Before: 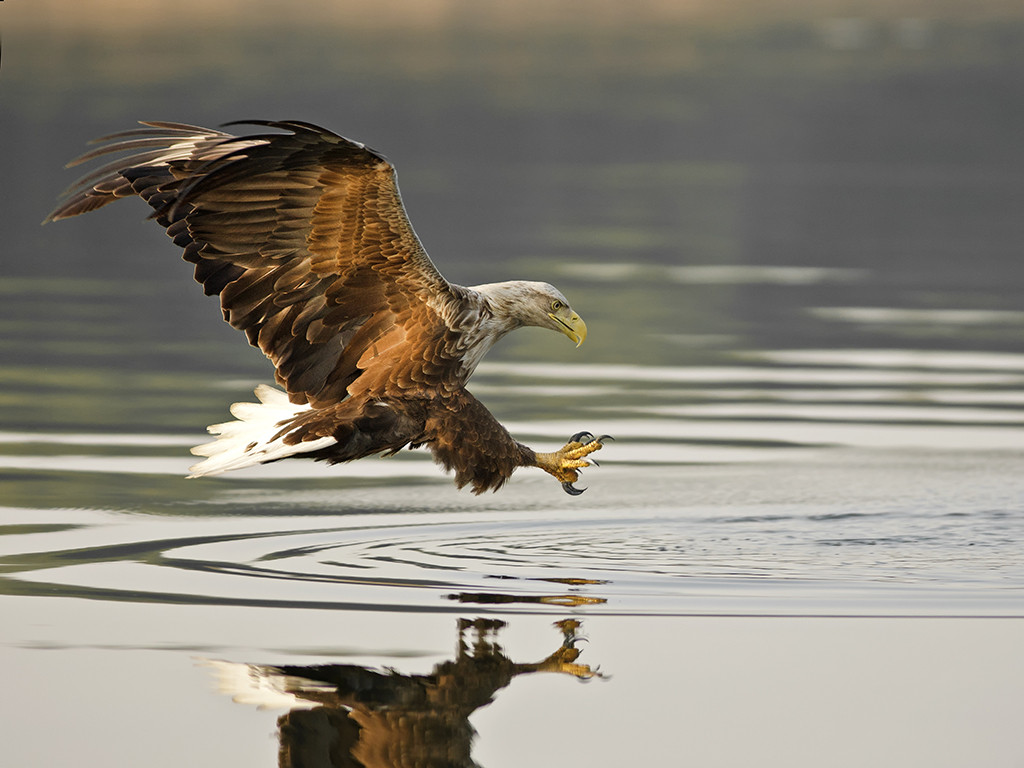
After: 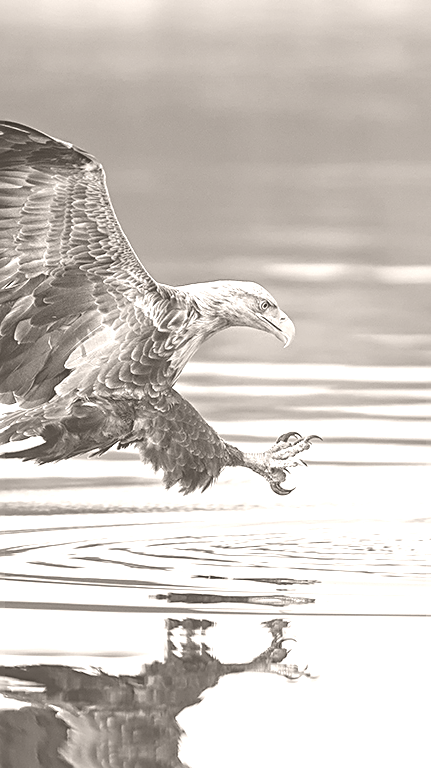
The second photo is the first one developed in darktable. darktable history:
colorize: hue 34.49°, saturation 35.33%, source mix 100%, lightness 55%, version 1
sharpen: on, module defaults
crop: left 28.583%, right 29.231%
local contrast: on, module defaults
